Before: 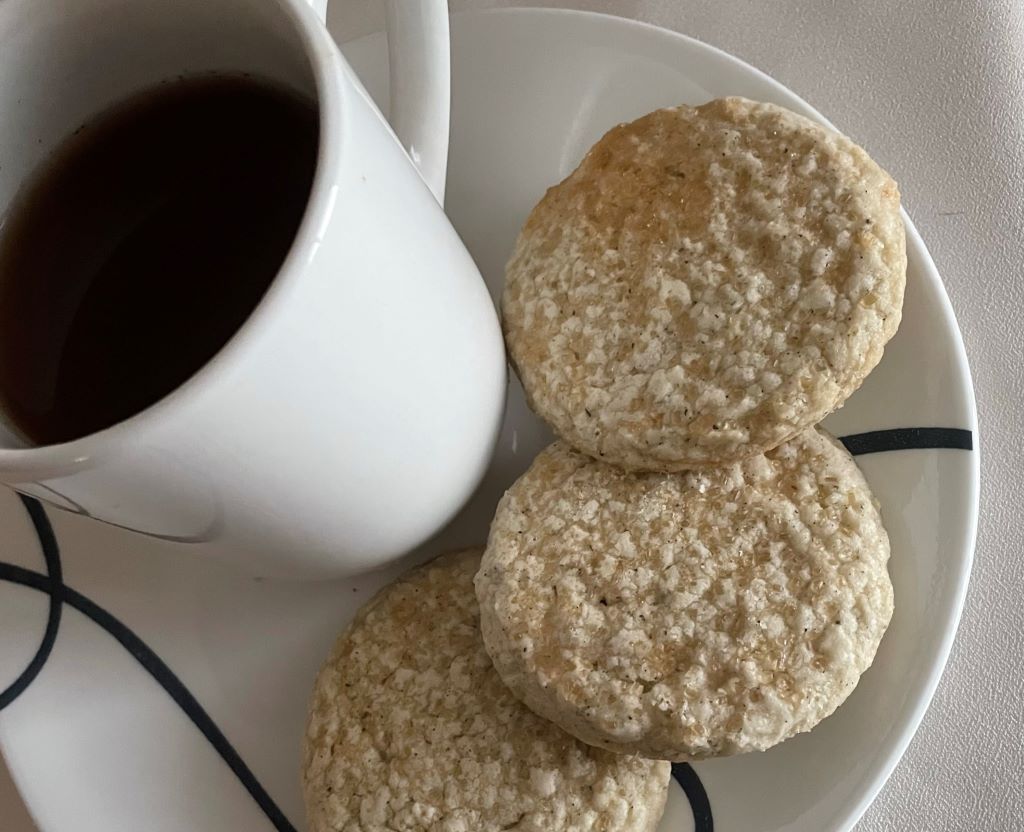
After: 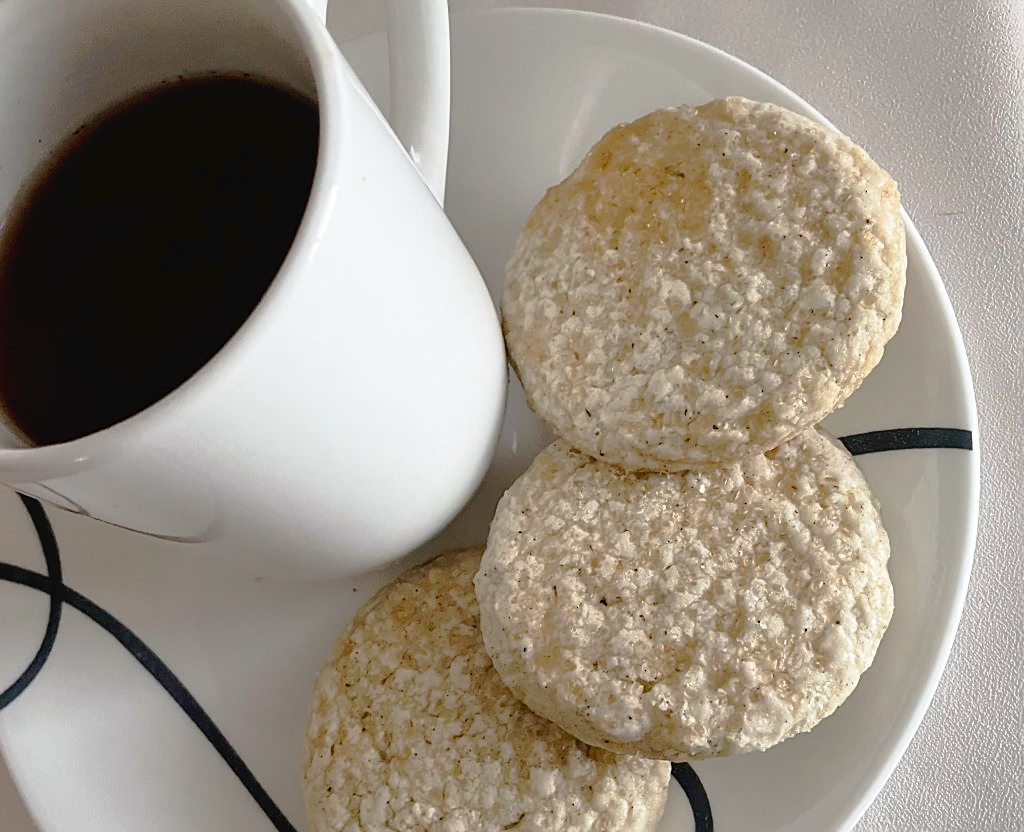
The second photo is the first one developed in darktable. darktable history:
tone curve: curves: ch0 [(0, 0) (0.003, 0.03) (0.011, 0.03) (0.025, 0.033) (0.044, 0.038) (0.069, 0.057) (0.1, 0.109) (0.136, 0.174) (0.177, 0.243) (0.224, 0.313) (0.277, 0.391) (0.335, 0.464) (0.399, 0.515) (0.468, 0.563) (0.543, 0.616) (0.623, 0.679) (0.709, 0.766) (0.801, 0.865) (0.898, 0.948) (1, 1)], preserve colors none
sharpen: radius 1.861, amount 0.409, threshold 1.533
